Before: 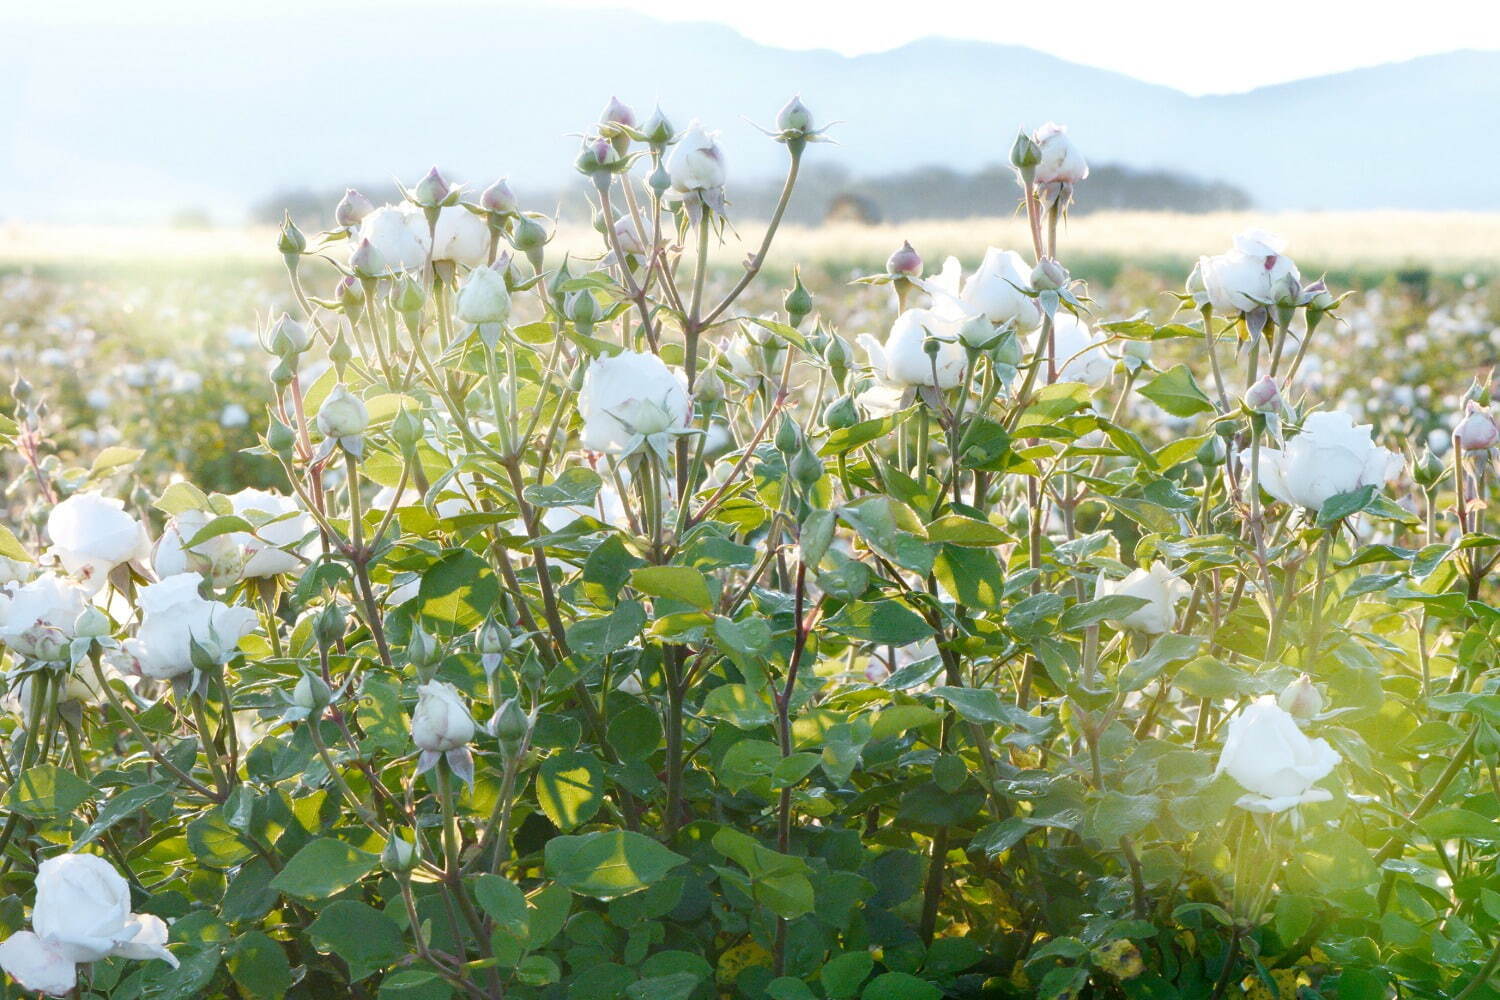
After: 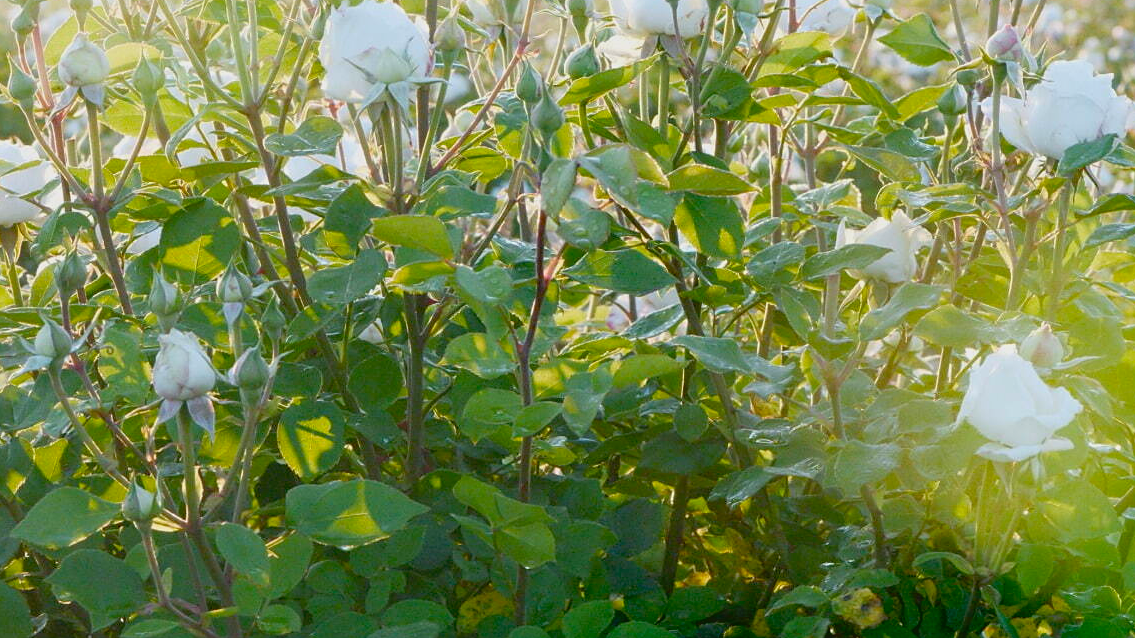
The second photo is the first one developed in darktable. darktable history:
lowpass: radius 0.1, contrast 0.85, saturation 1.1, unbound 0
sharpen: amount 0.2
exposure: black level correction 0.009, exposure 0.014 EV, compensate highlight preservation false
crop and rotate: left 17.299%, top 35.115%, right 7.015%, bottom 1.024%
